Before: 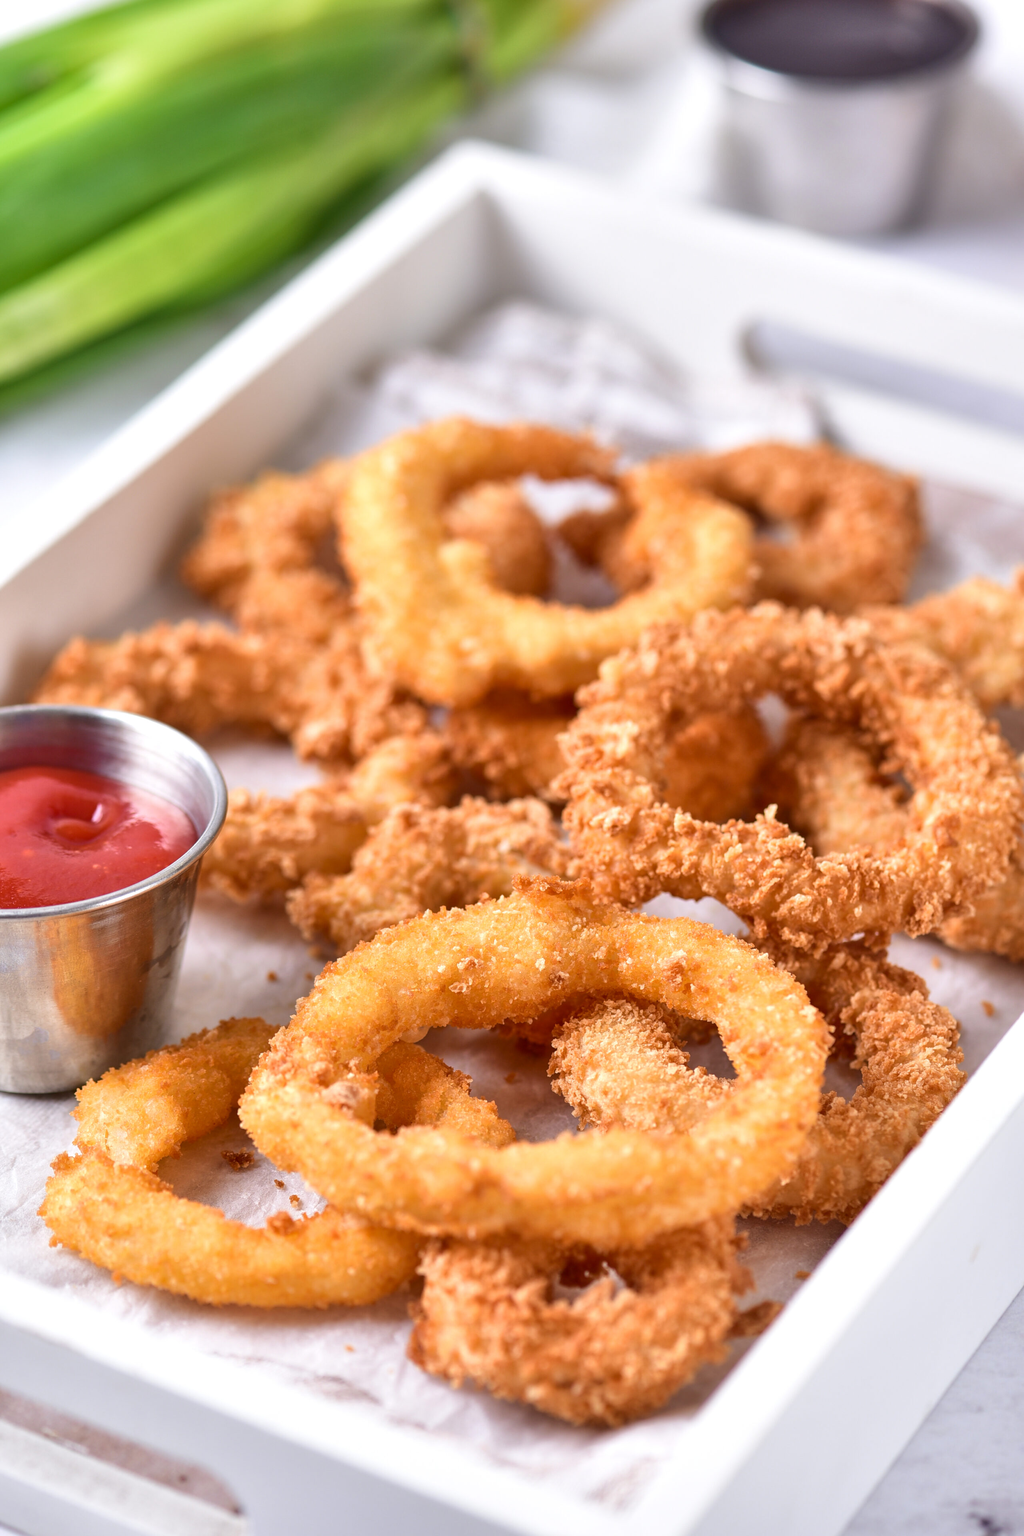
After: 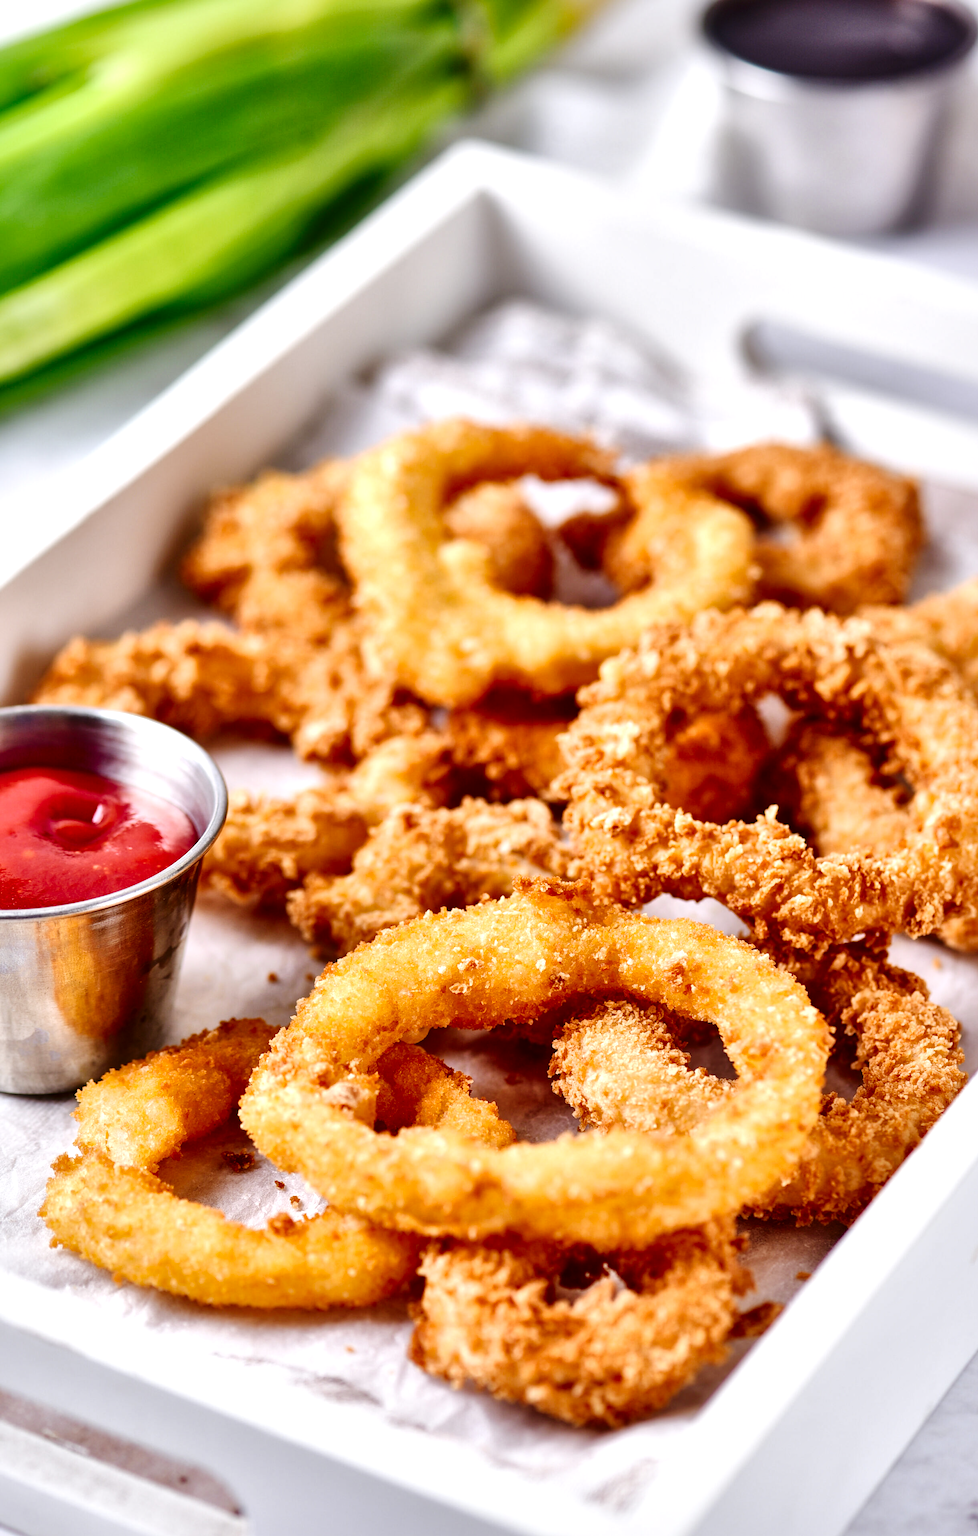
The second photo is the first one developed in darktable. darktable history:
tone curve: curves: ch0 [(0, 0) (0.003, 0.007) (0.011, 0.009) (0.025, 0.014) (0.044, 0.022) (0.069, 0.029) (0.1, 0.037) (0.136, 0.052) (0.177, 0.083) (0.224, 0.121) (0.277, 0.177) (0.335, 0.258) (0.399, 0.351) (0.468, 0.454) (0.543, 0.557) (0.623, 0.654) (0.709, 0.744) (0.801, 0.825) (0.898, 0.909) (1, 1)], preserve colors none
crop: right 4.503%, bottom 0.045%
local contrast: mode bilateral grid, contrast 99, coarseness 100, detail 165%, midtone range 0.2
